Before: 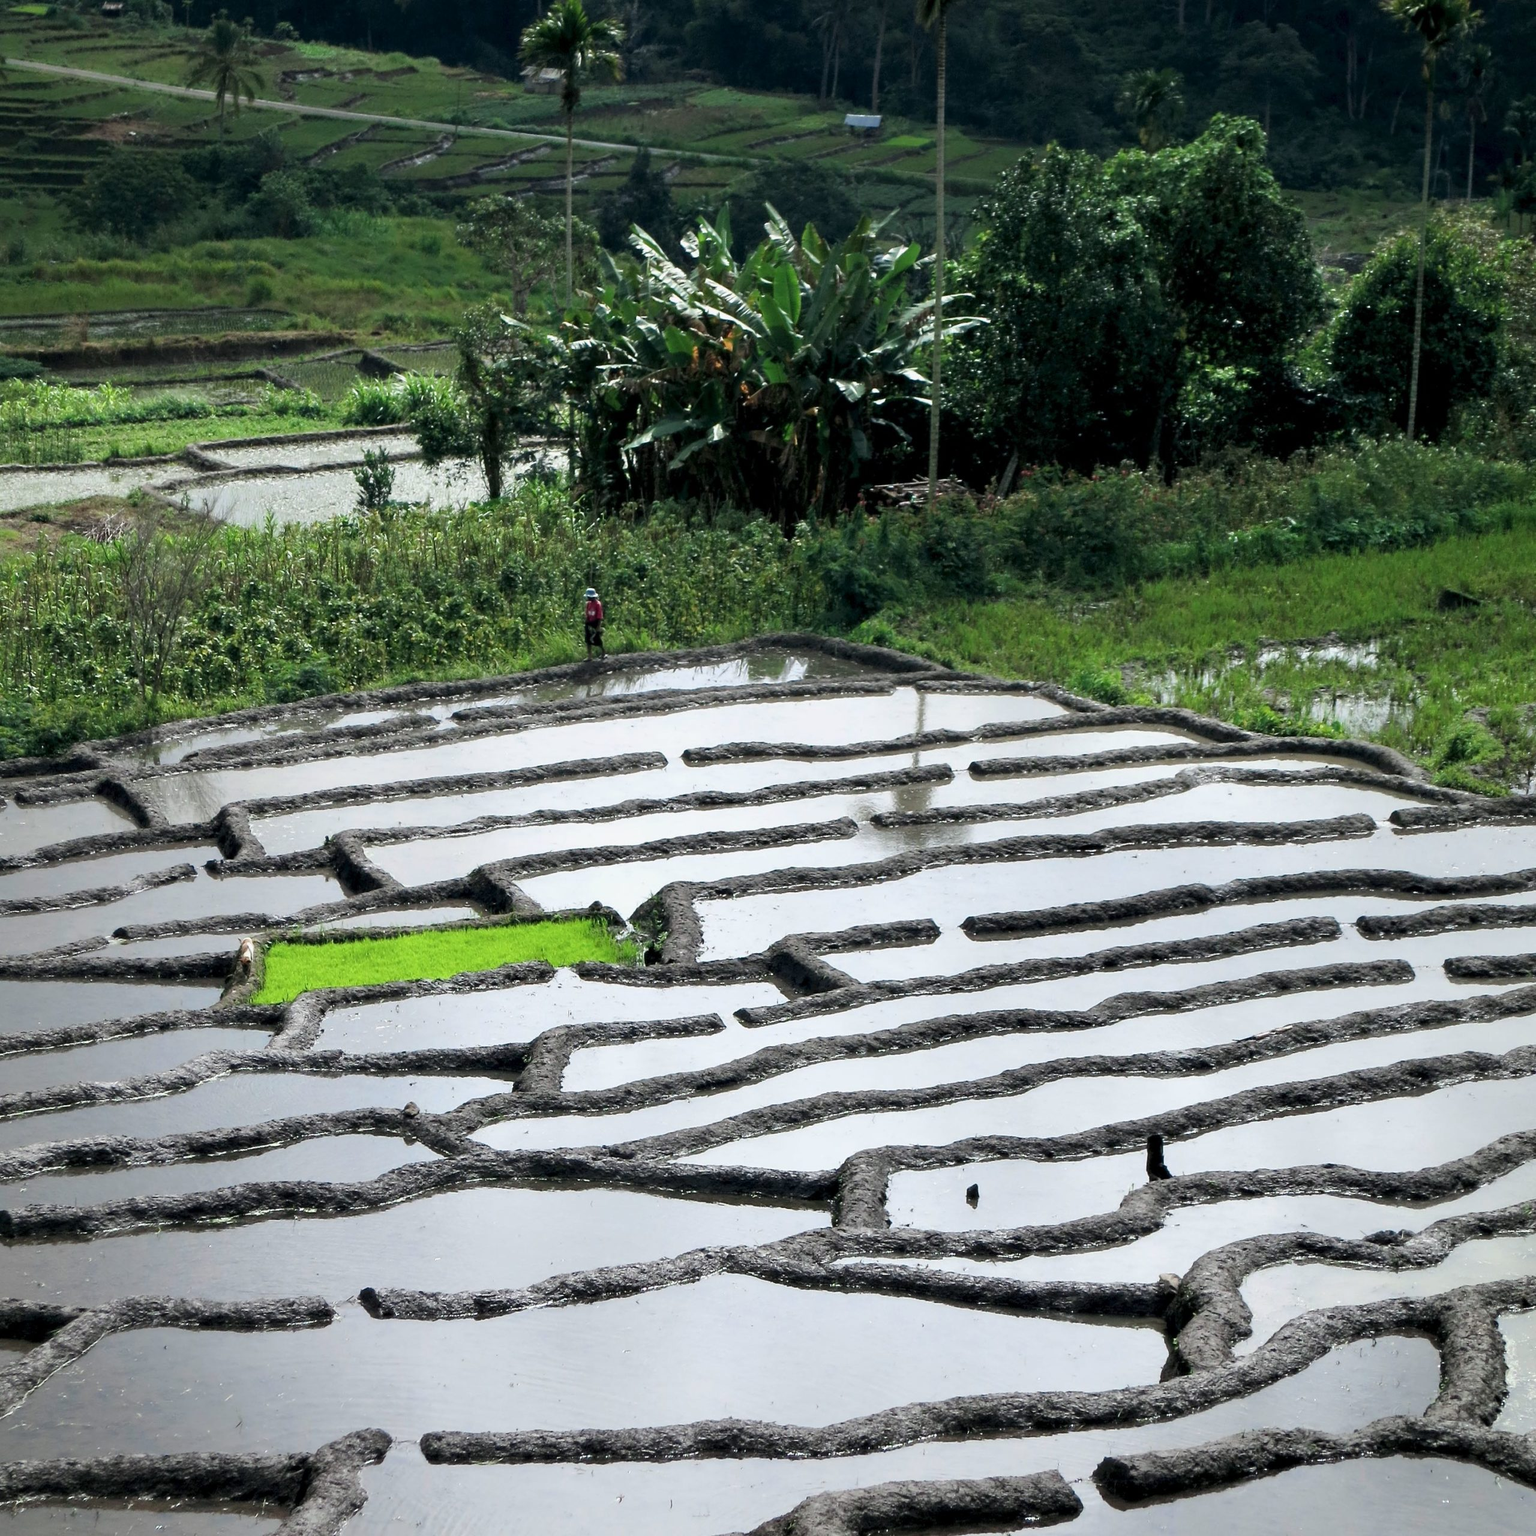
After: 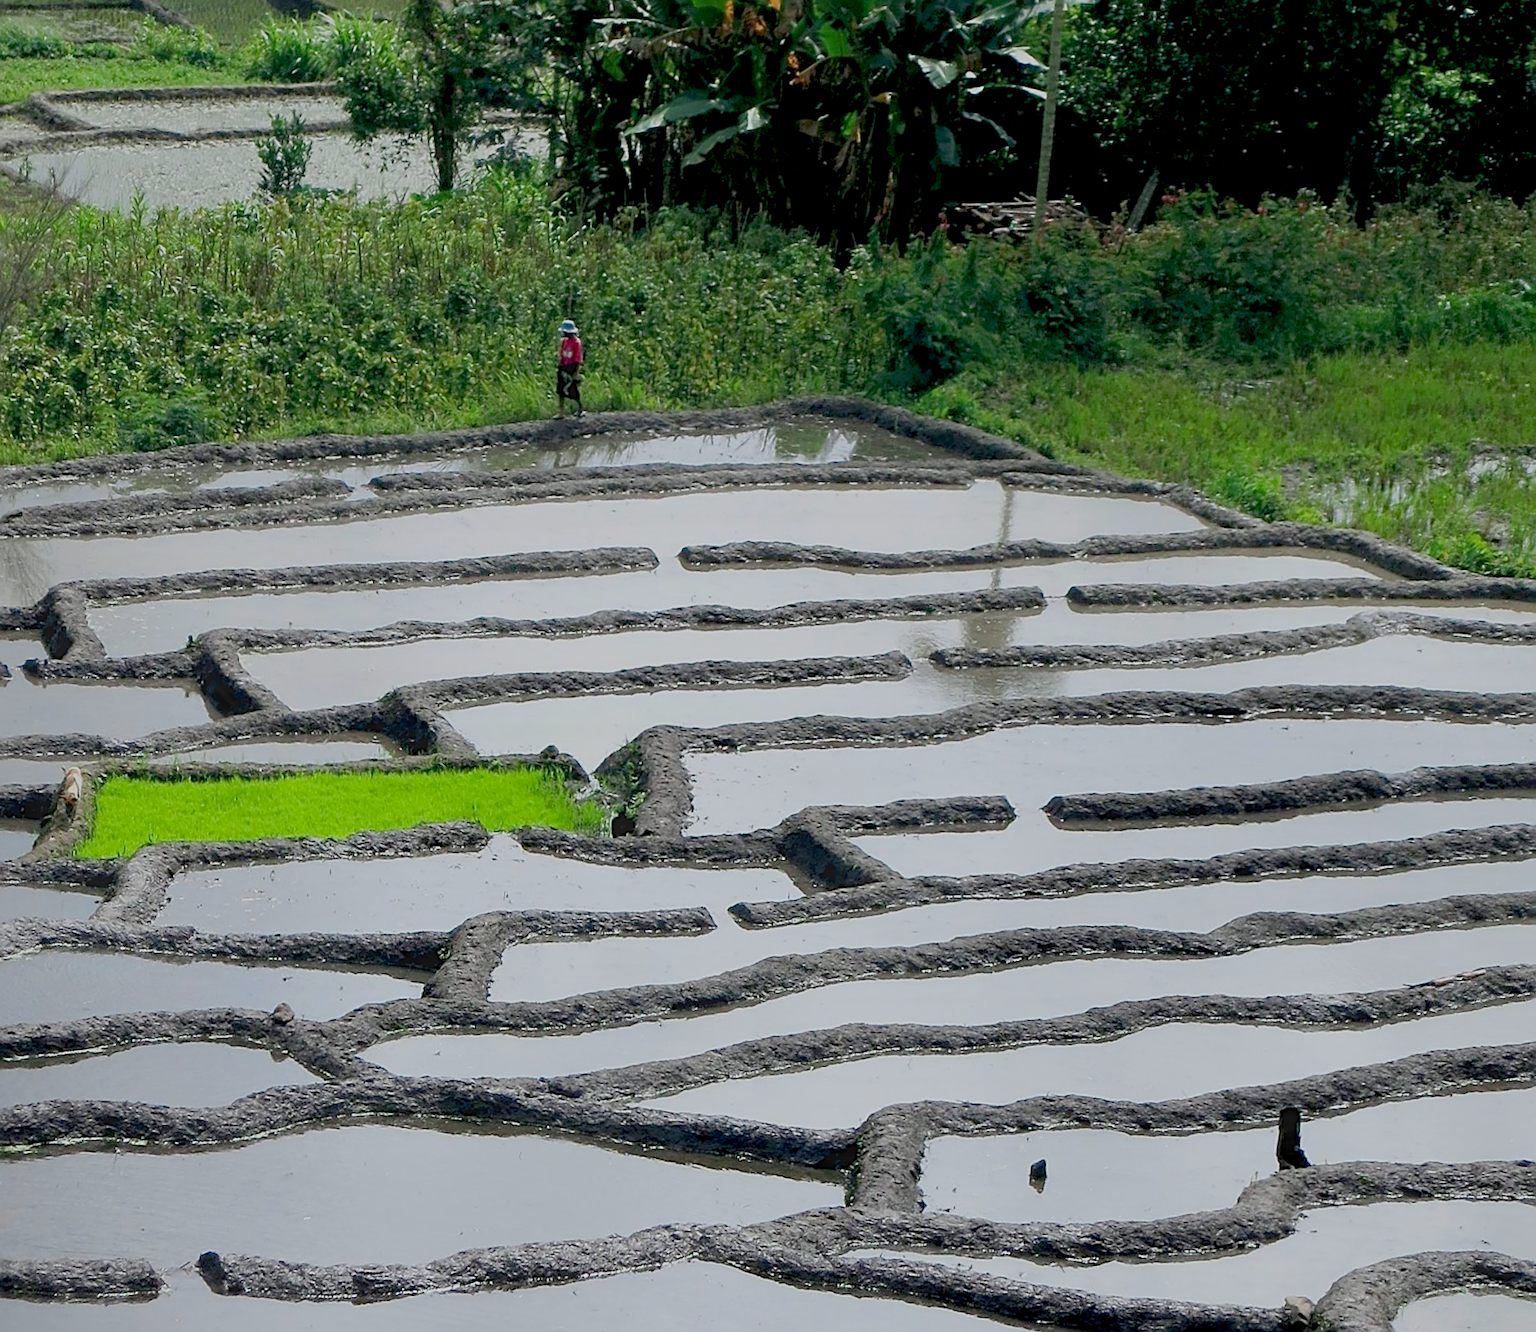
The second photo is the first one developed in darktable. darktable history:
crop and rotate: angle -3.37°, left 9.79%, top 20.73%, right 12.42%, bottom 11.82%
exposure: black level correction 0.005, exposure 0.014 EV, compensate highlight preservation false
contrast equalizer: y [[0.439, 0.44, 0.442, 0.457, 0.493, 0.498], [0.5 ×6], [0.5 ×6], [0 ×6], [0 ×6]], mix 0.59
color balance rgb: contrast -30%
sharpen: on, module defaults
